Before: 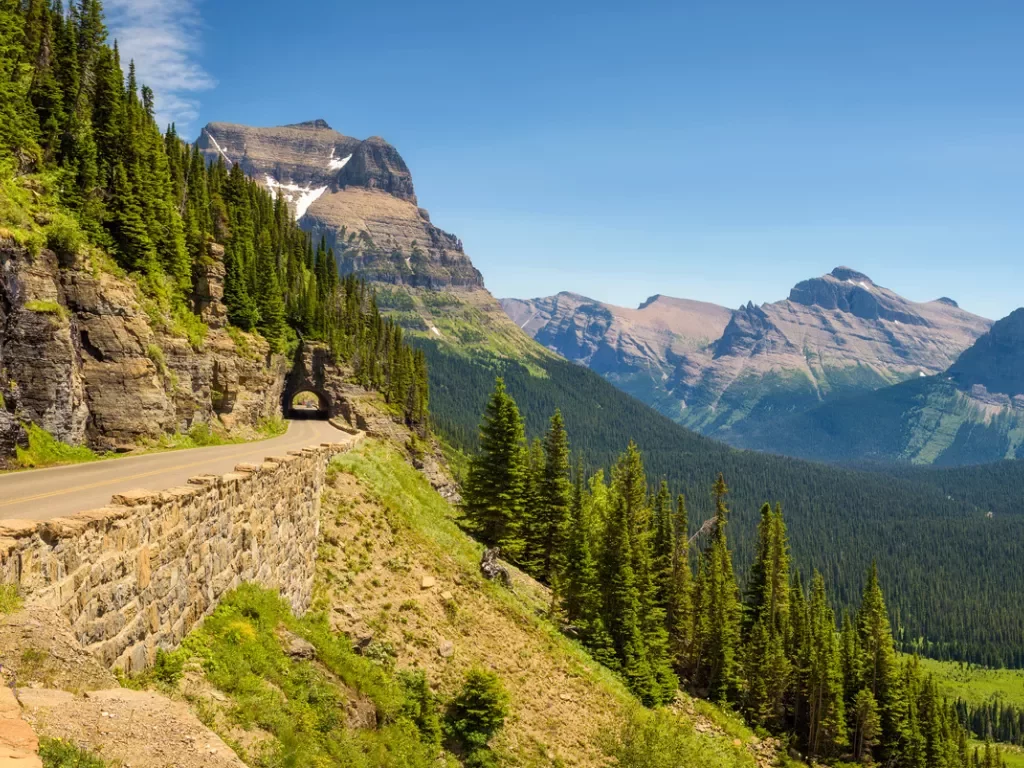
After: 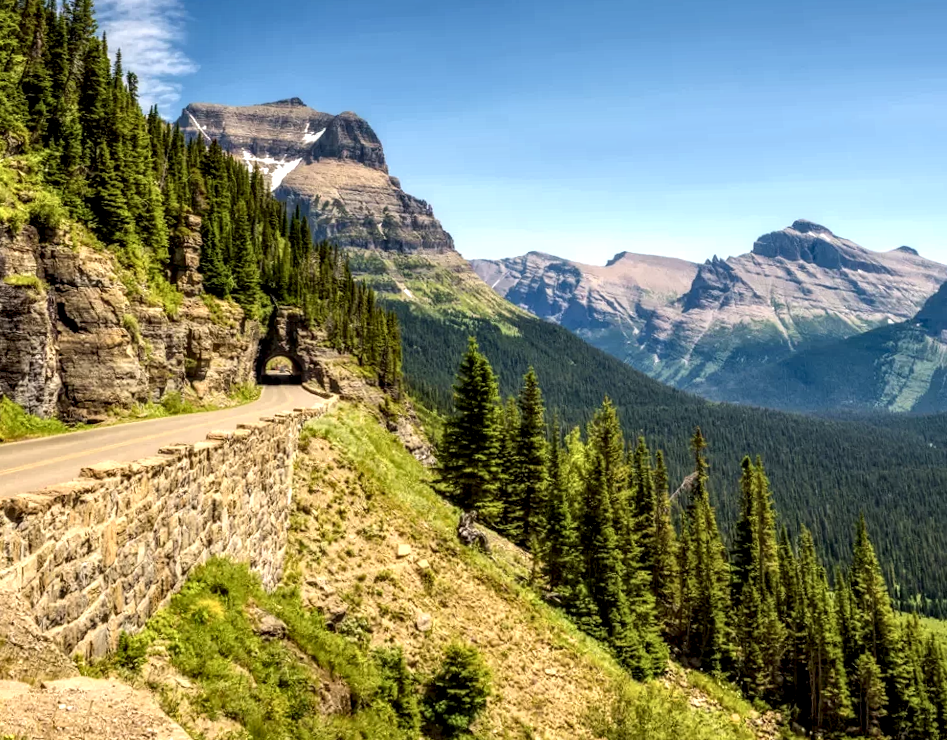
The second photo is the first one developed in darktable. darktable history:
local contrast: highlights 60%, shadows 60%, detail 160%
rotate and perspective: rotation -1.68°, lens shift (vertical) -0.146, crop left 0.049, crop right 0.912, crop top 0.032, crop bottom 0.96
shadows and highlights: shadows -12.5, white point adjustment 4, highlights 28.33
